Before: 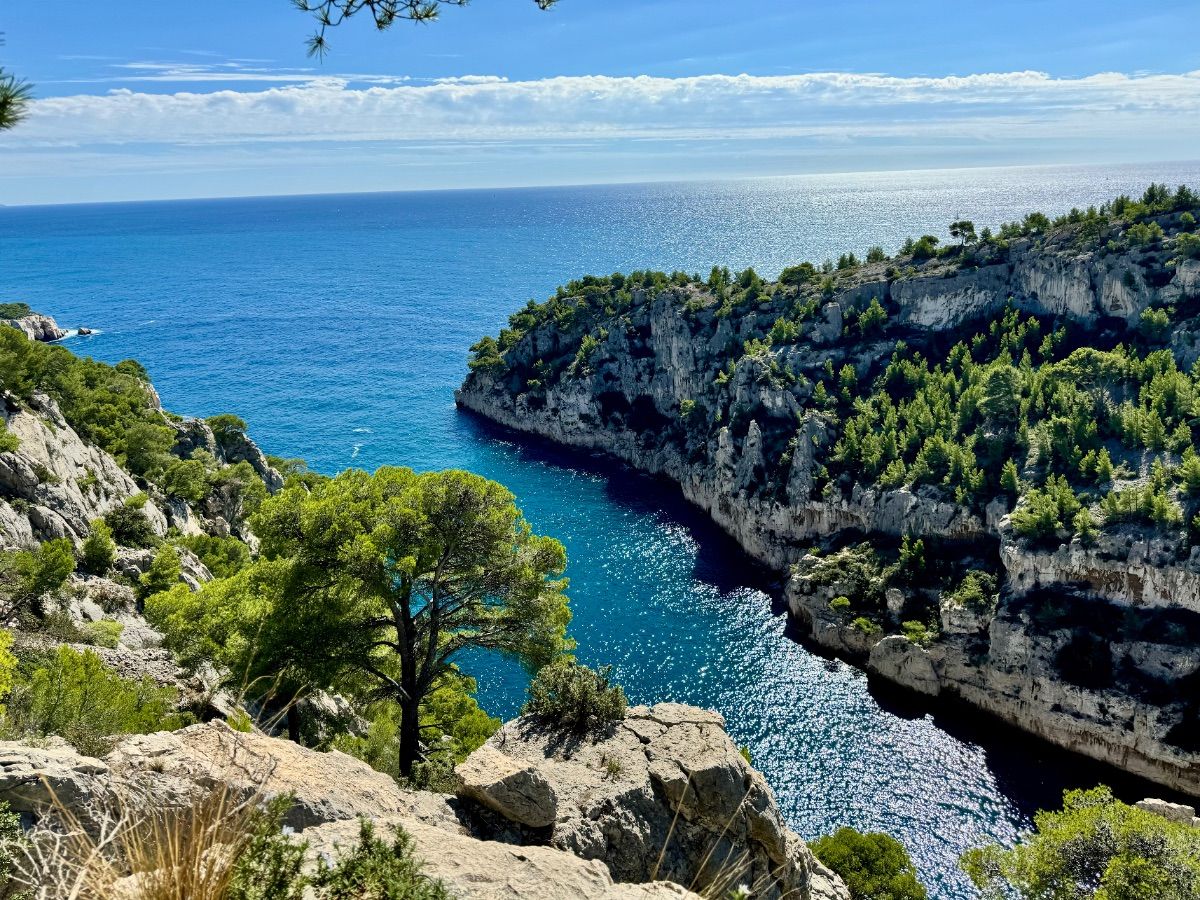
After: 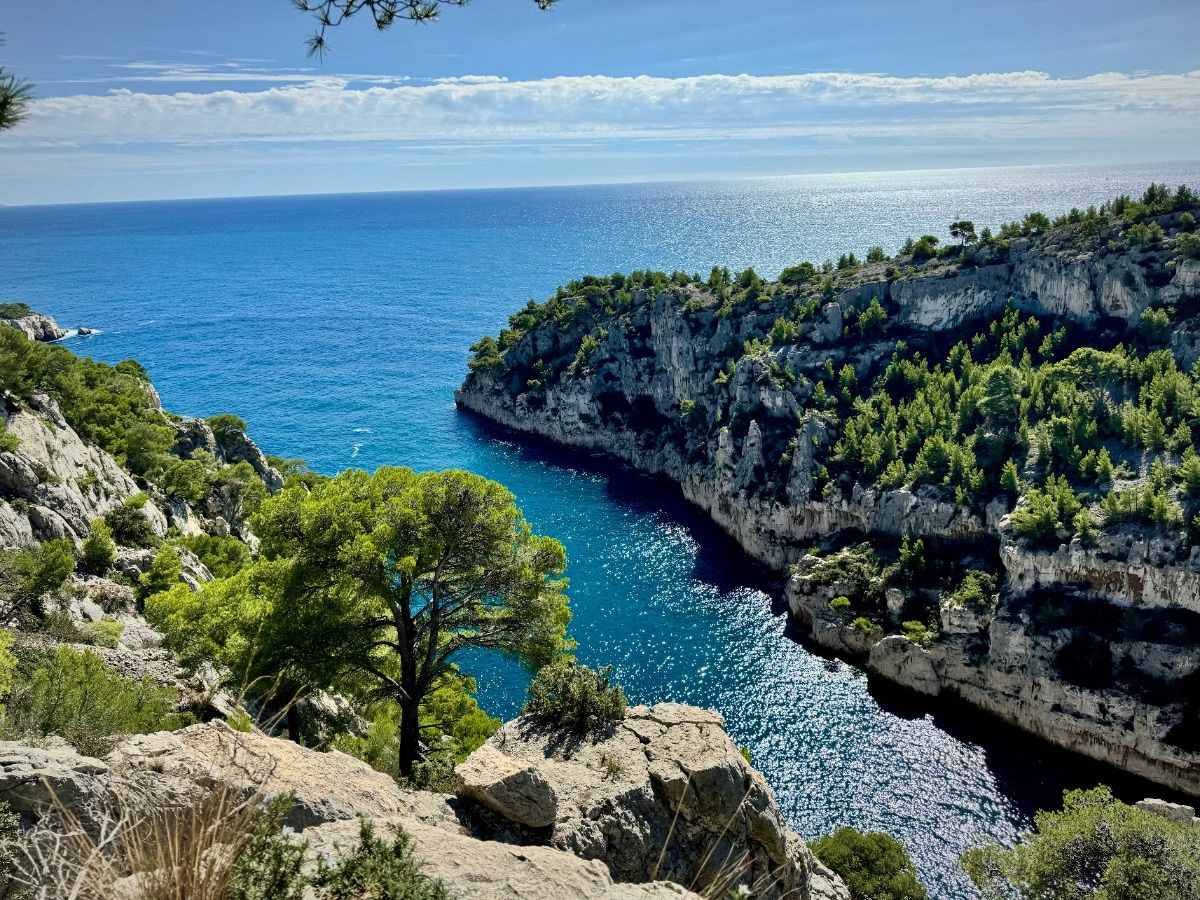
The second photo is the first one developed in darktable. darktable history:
vignetting: fall-off radius 99.13%, width/height ratio 1.338
